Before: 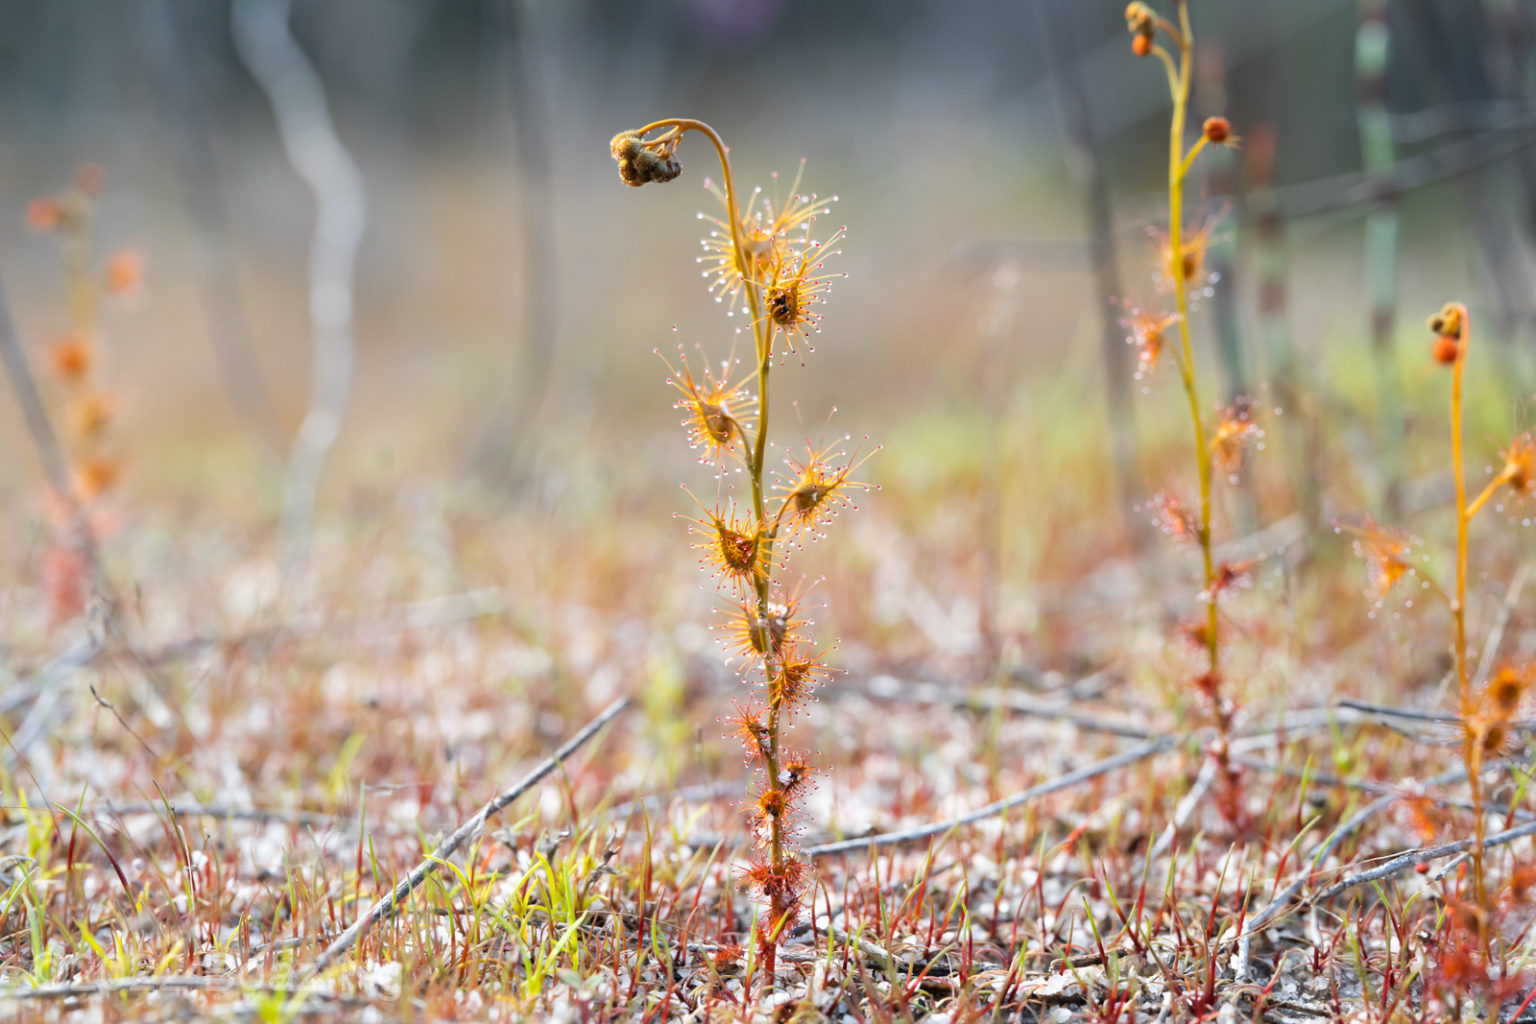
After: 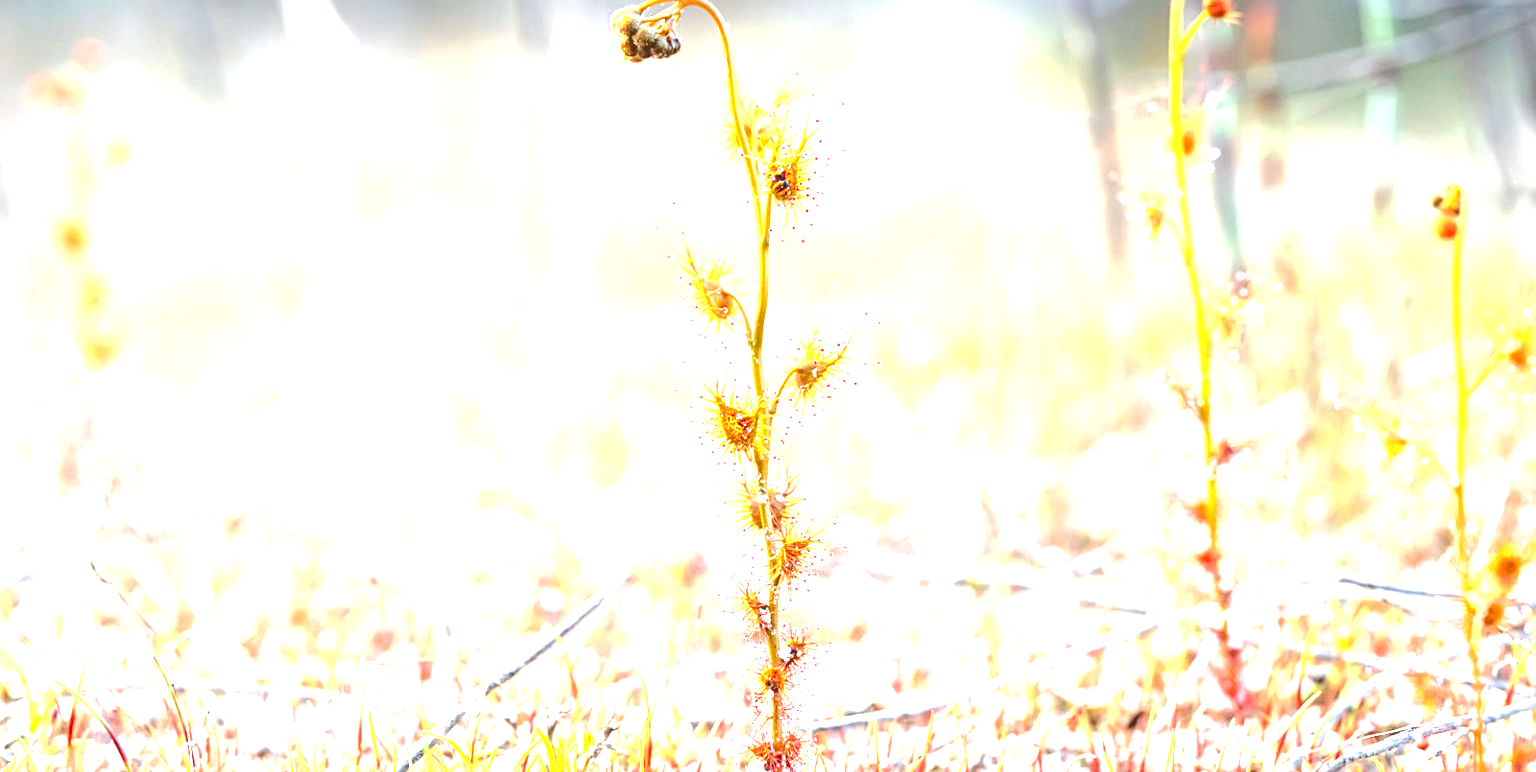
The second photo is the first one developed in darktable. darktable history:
crop and rotate: top 12.166%, bottom 12.443%
tone equalizer: -8 EV -0.423 EV, -7 EV -0.371 EV, -6 EV -0.307 EV, -5 EV -0.257 EV, -3 EV 0.252 EV, -2 EV 0.307 EV, -1 EV 0.397 EV, +0 EV 0.434 EV
exposure: black level correction 0, exposure 1.441 EV, compensate exposure bias true, compensate highlight preservation false
sharpen: on, module defaults
local contrast: on, module defaults
tone curve: curves: ch0 [(0, 0) (0.003, 0.177) (0.011, 0.177) (0.025, 0.176) (0.044, 0.178) (0.069, 0.186) (0.1, 0.194) (0.136, 0.203) (0.177, 0.223) (0.224, 0.255) (0.277, 0.305) (0.335, 0.383) (0.399, 0.467) (0.468, 0.546) (0.543, 0.616) (0.623, 0.694) (0.709, 0.764) (0.801, 0.834) (0.898, 0.901) (1, 1)], color space Lab, linked channels, preserve colors none
